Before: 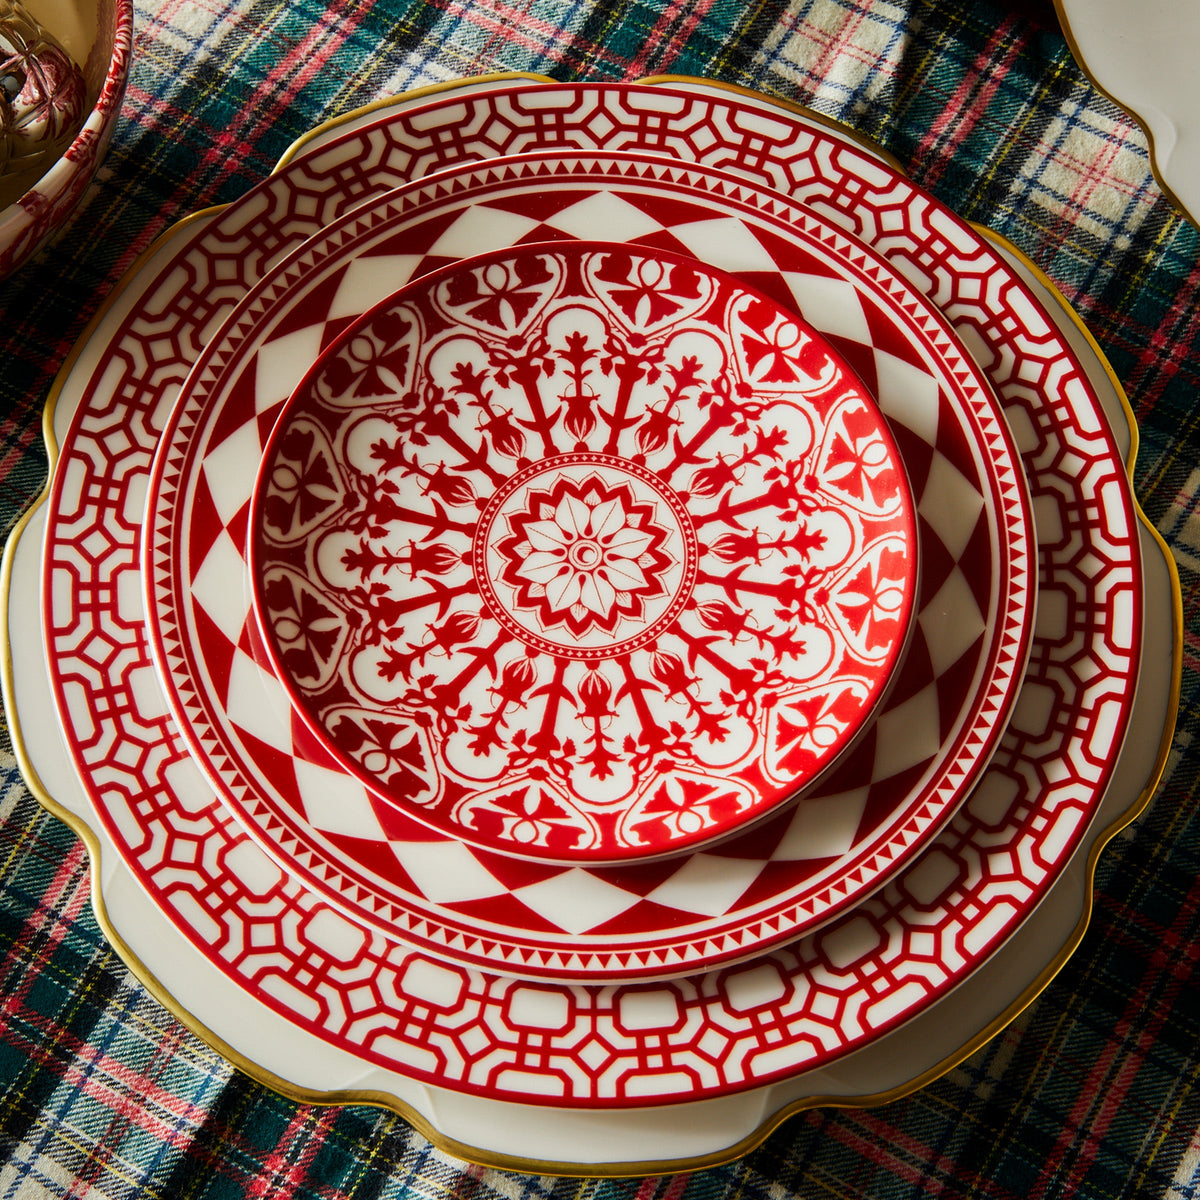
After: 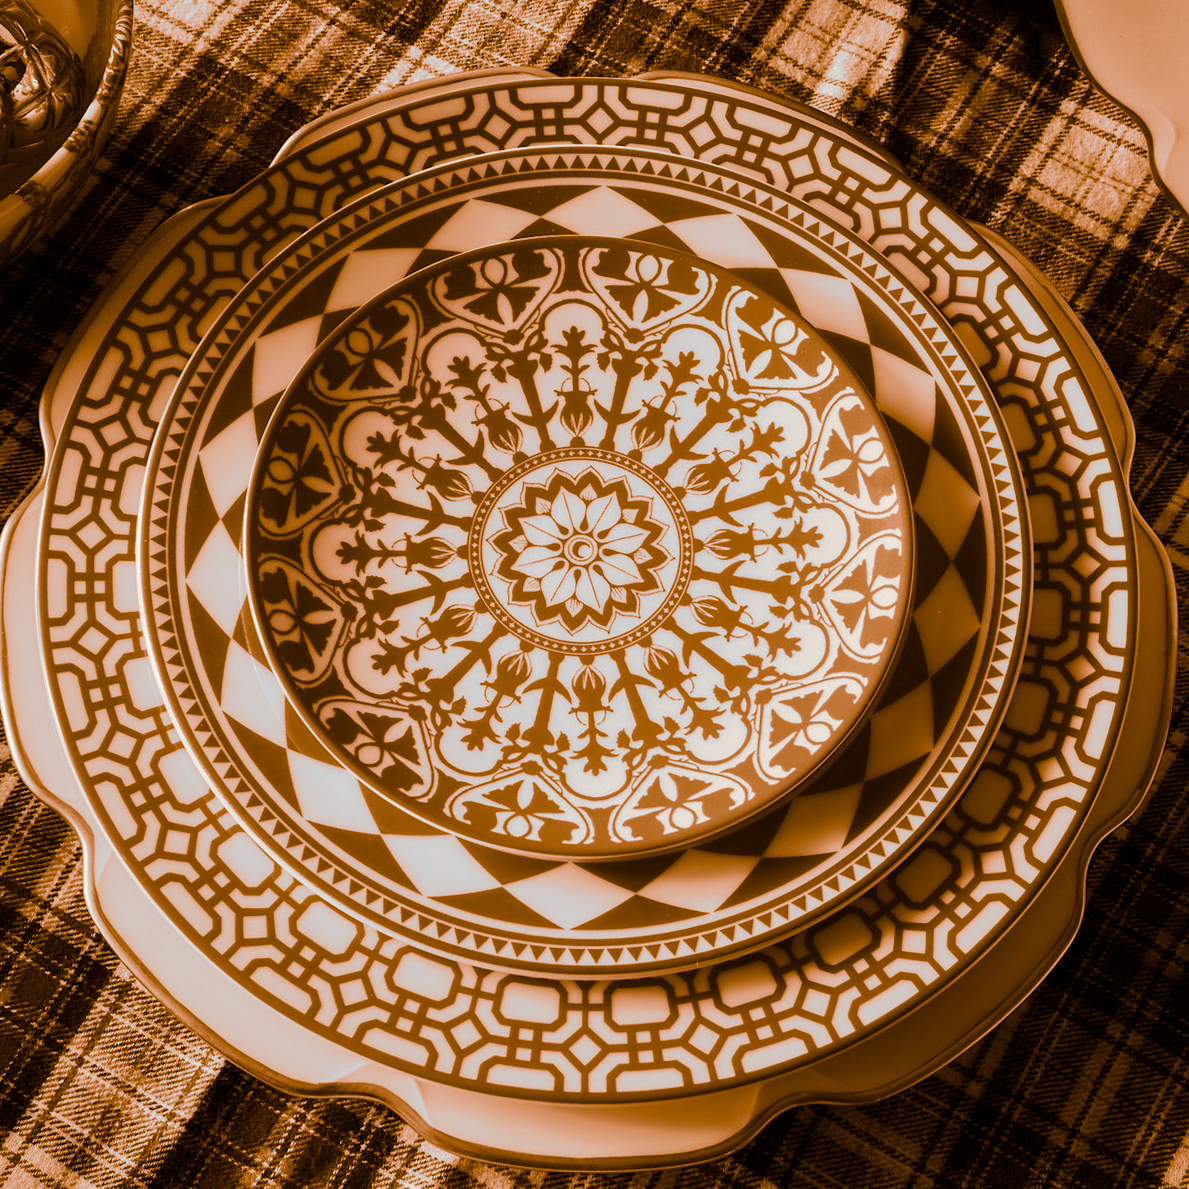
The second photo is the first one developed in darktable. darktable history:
crop and rotate: angle -0.5°
split-toning: shadows › hue 26°, shadows › saturation 0.92, highlights › hue 40°, highlights › saturation 0.92, balance -63, compress 0%
color calibration: output gray [0.31, 0.36, 0.33, 0], gray › normalize channels true, illuminant same as pipeline (D50), adaptation XYZ, x 0.346, y 0.359, gamut compression 0
